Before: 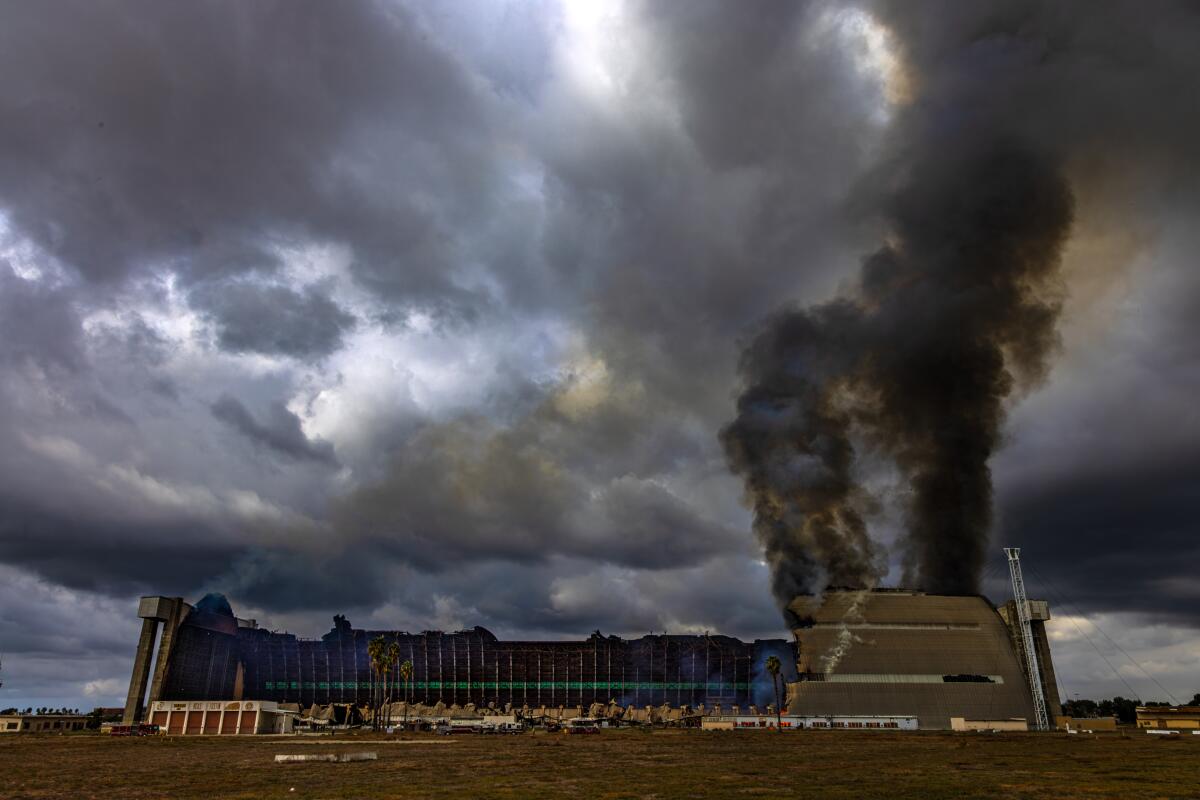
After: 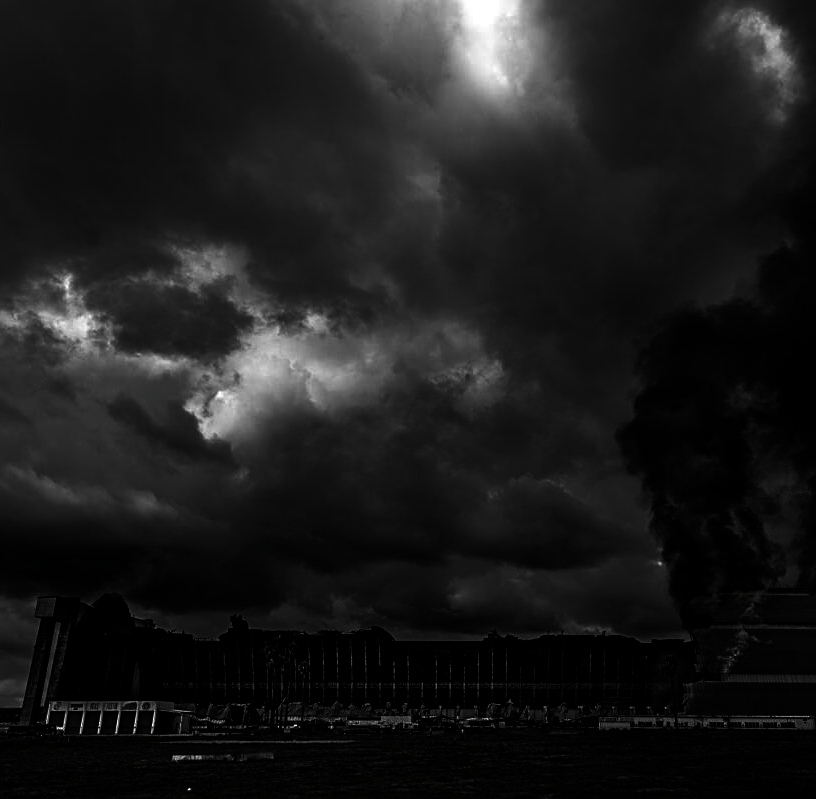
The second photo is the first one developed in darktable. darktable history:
contrast brightness saturation: contrast 0.023, brightness -0.992, saturation -0.993
crop and rotate: left 8.646%, right 23.327%
color zones: curves: ch0 [(0, 0.5) (0.143, 0.5) (0.286, 0.5) (0.429, 0.5) (0.62, 0.489) (0.714, 0.445) (0.844, 0.496) (1, 0.5)]; ch1 [(0, 0.5) (0.143, 0.5) (0.286, 0.5) (0.429, 0.5) (0.571, 0.5) (0.714, 0.523) (0.857, 0.5) (1, 0.5)]
sharpen: on, module defaults
